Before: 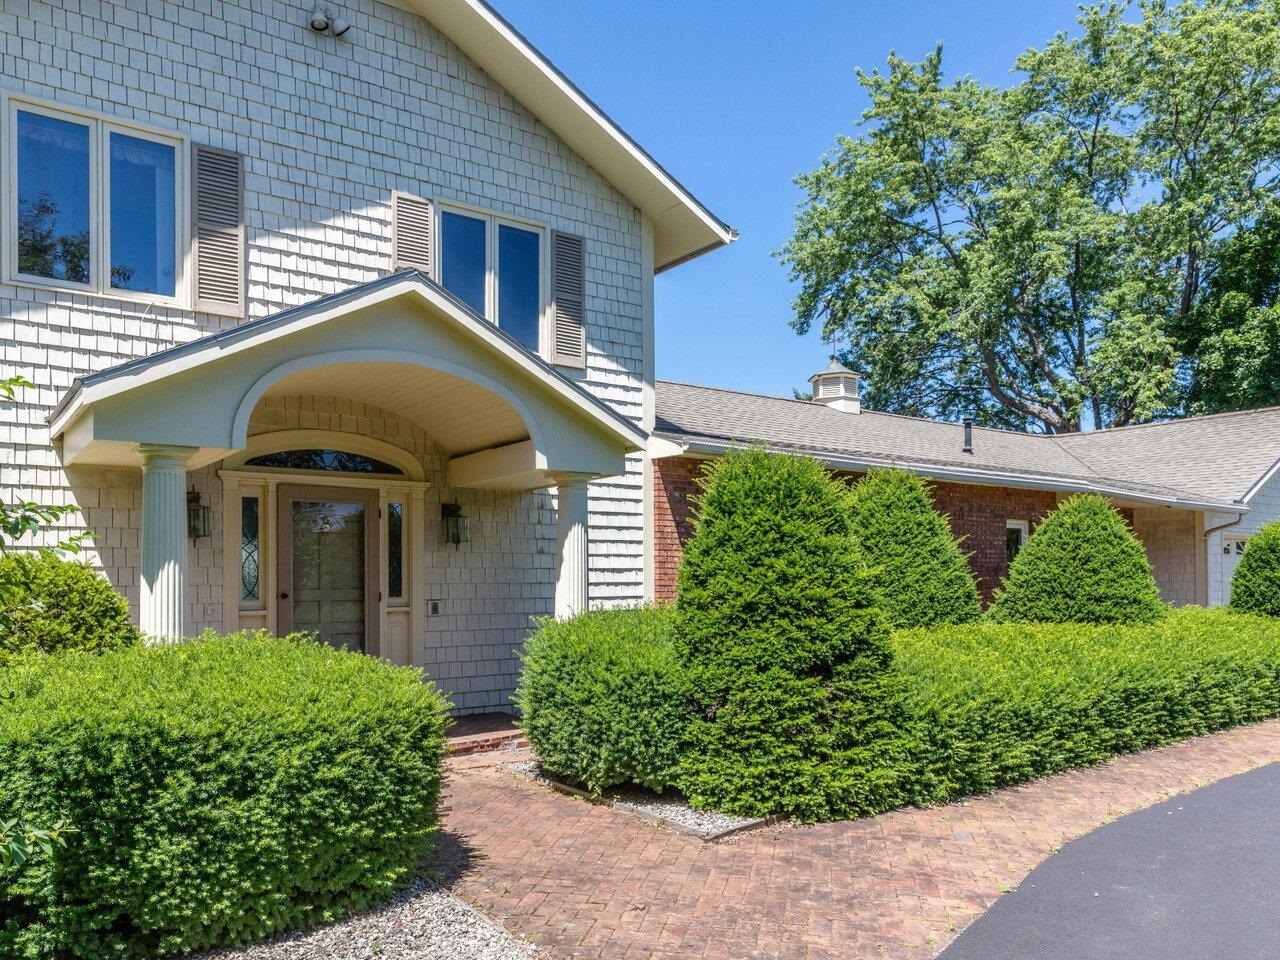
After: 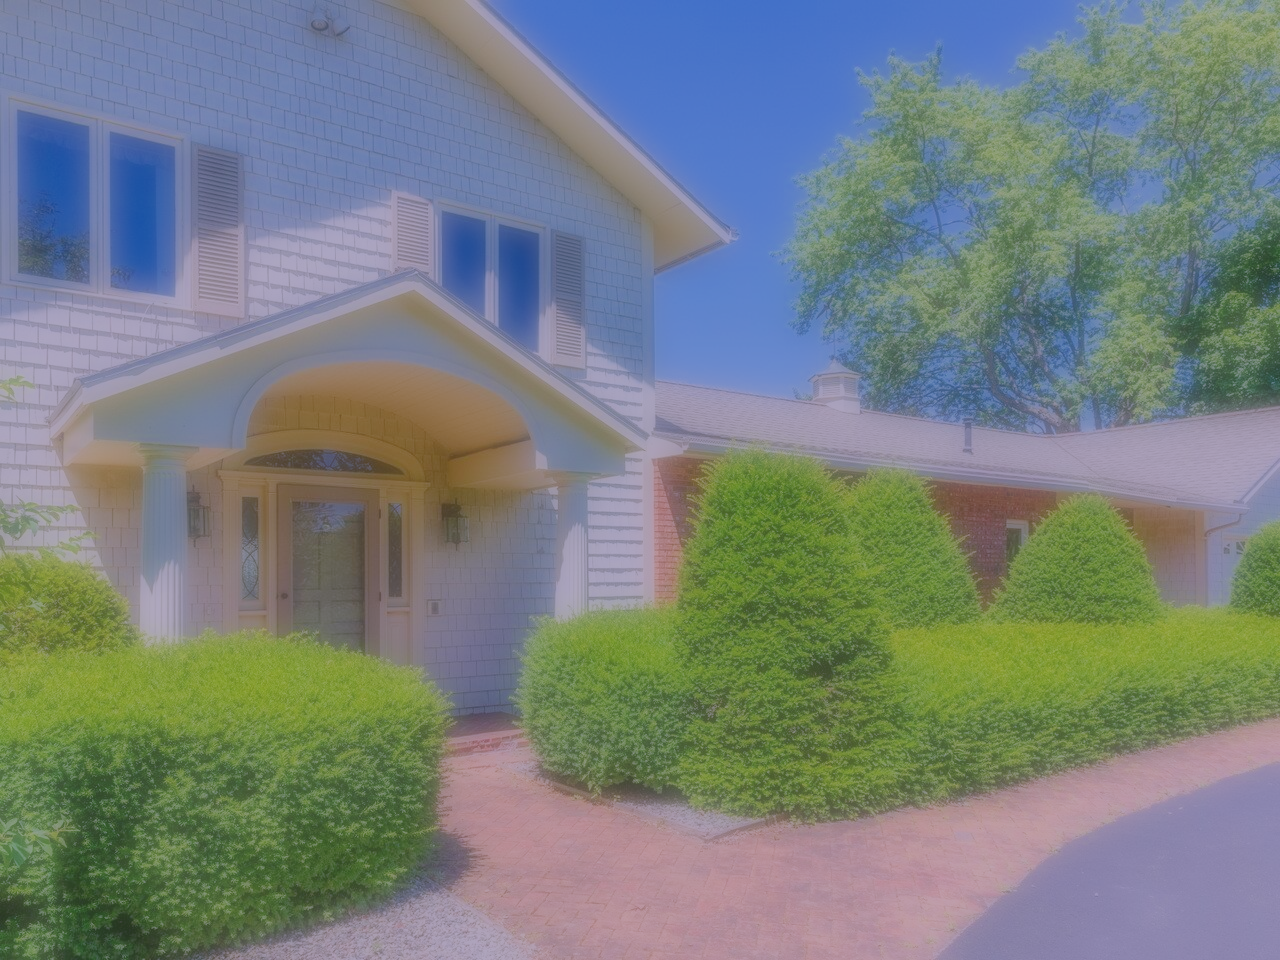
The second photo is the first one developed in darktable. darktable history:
filmic rgb: black relative exposure -14 EV, white relative exposure 8 EV, threshold 3 EV, hardness 3.74, latitude 50%, contrast 0.5, color science v5 (2021), contrast in shadows safe, contrast in highlights safe, enable highlight reconstruction true
levels: levels [0.018, 0.493, 1]
soften: on, module defaults
exposure: compensate highlight preservation false
white balance: red 1.042, blue 1.17
